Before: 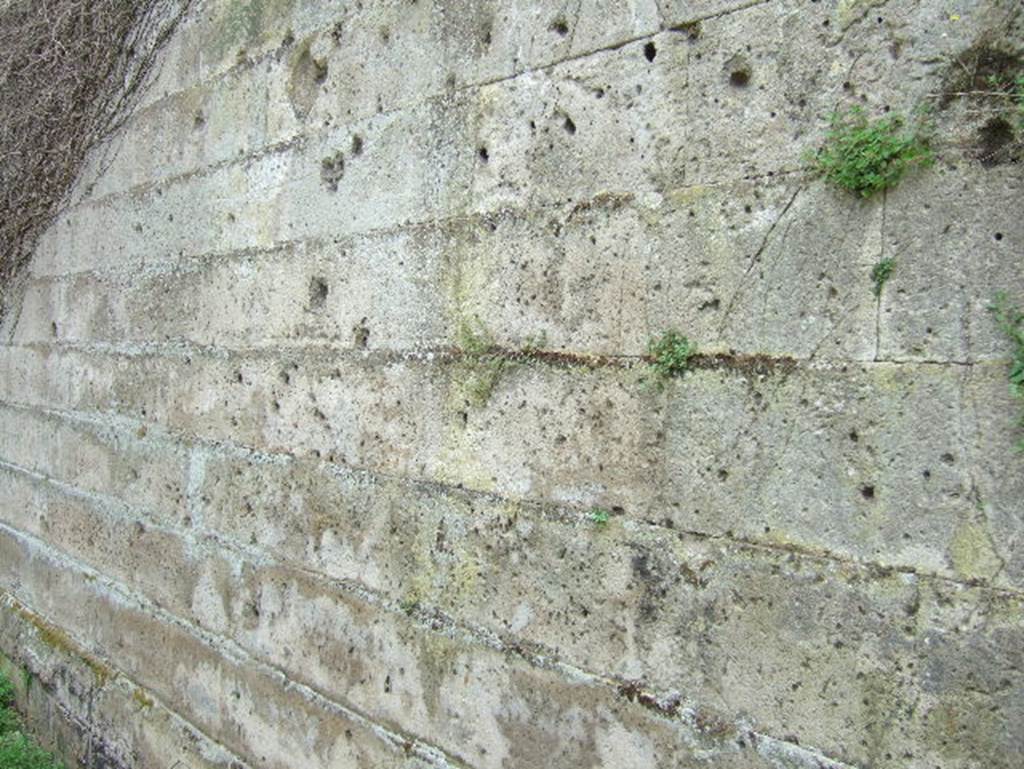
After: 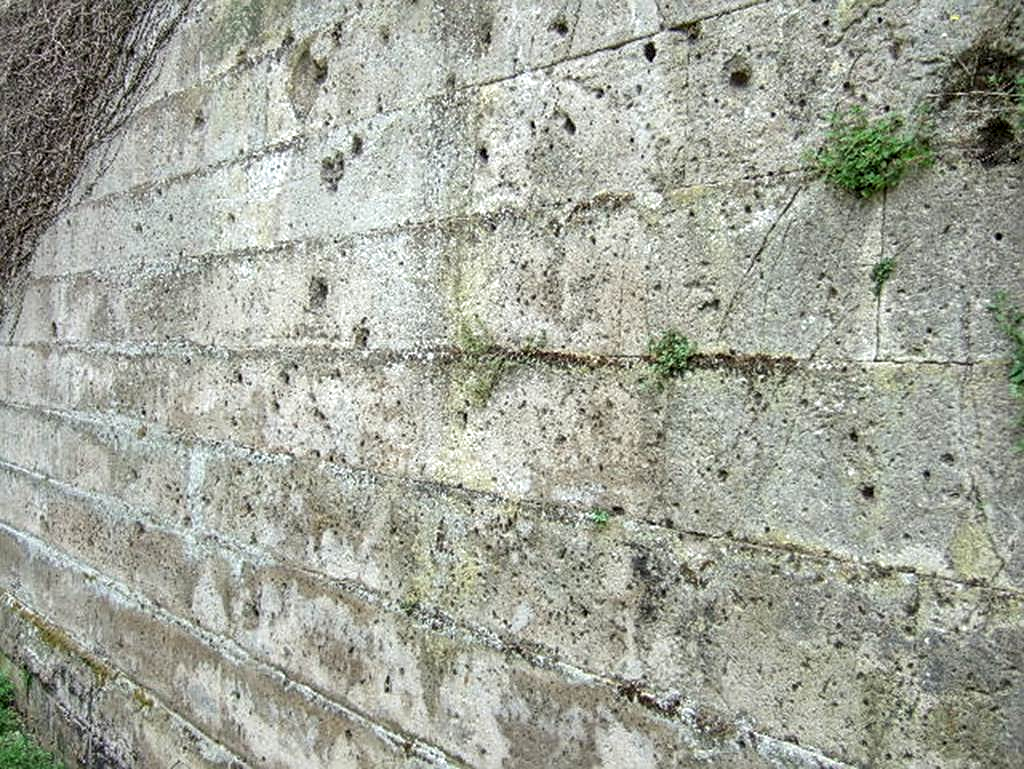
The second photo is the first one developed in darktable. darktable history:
sharpen: on, module defaults
local contrast: detail 142%
